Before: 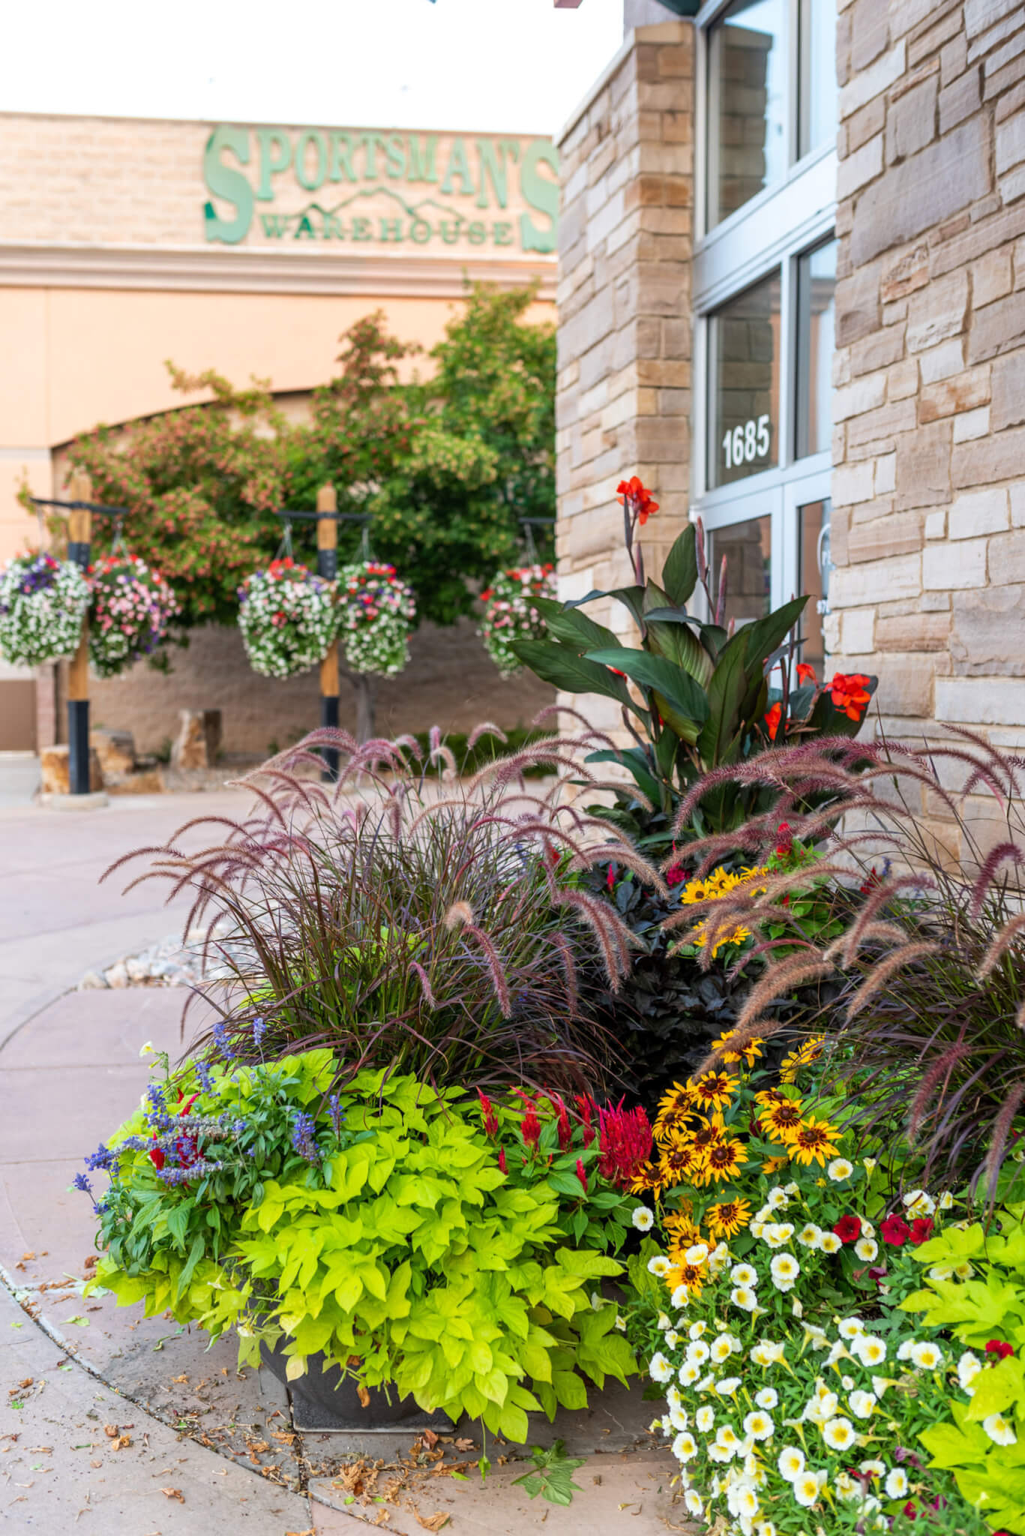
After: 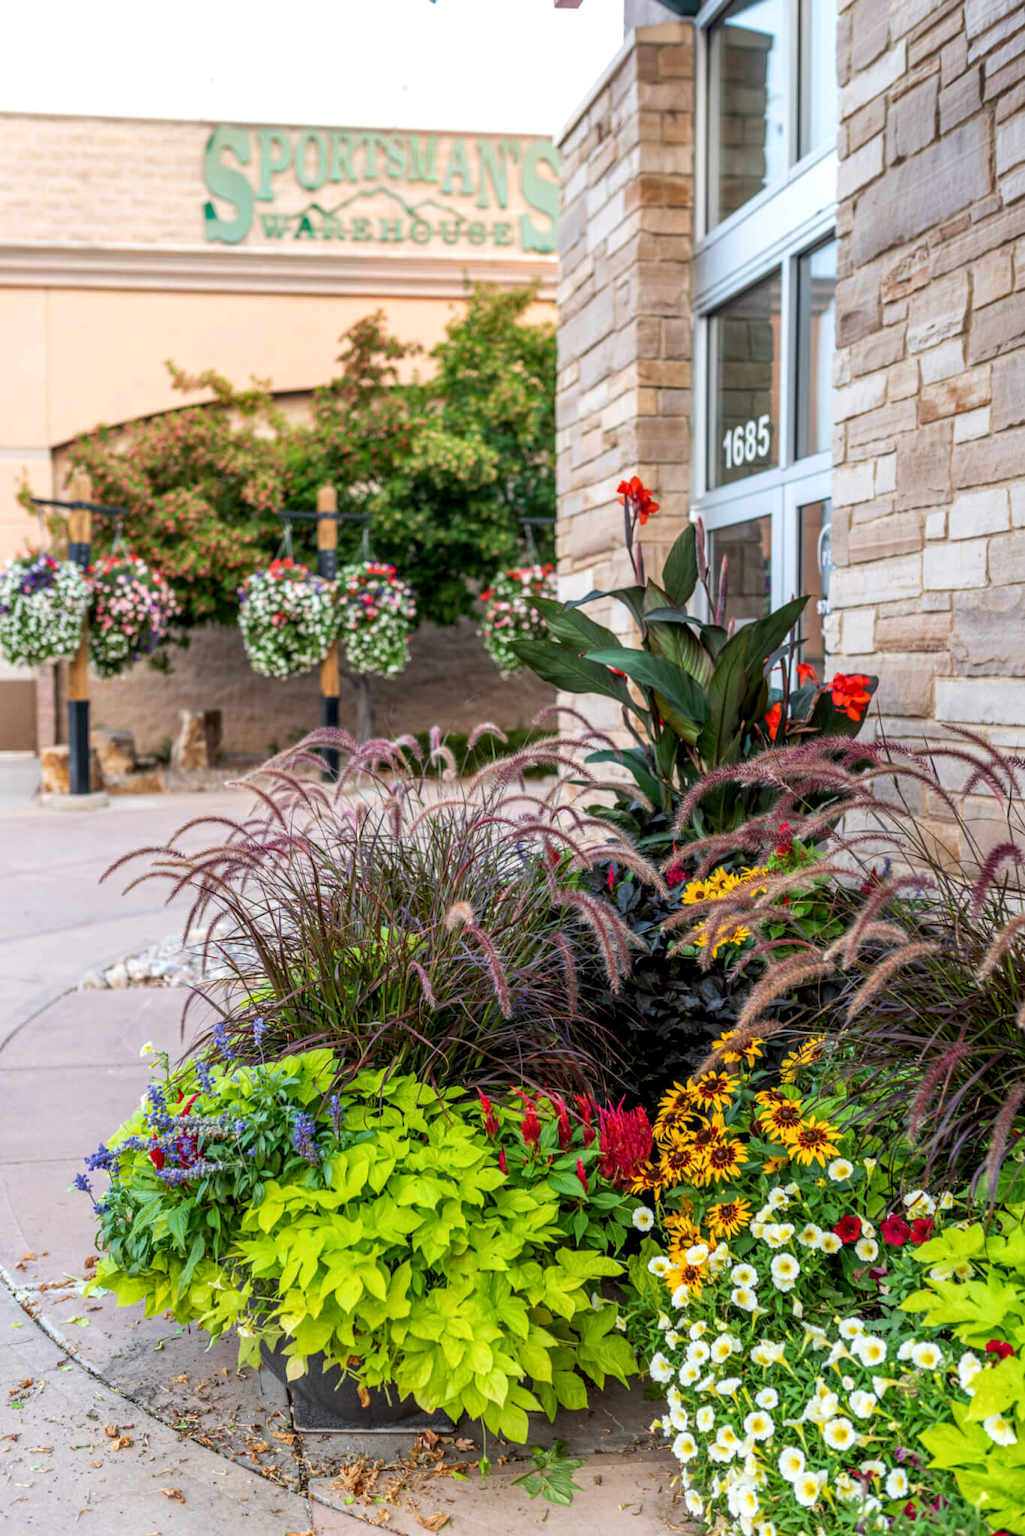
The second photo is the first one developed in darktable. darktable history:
local contrast: on, module defaults
exposure: black level correction 0.001, exposure 0.014 EV, compensate highlight preservation false
